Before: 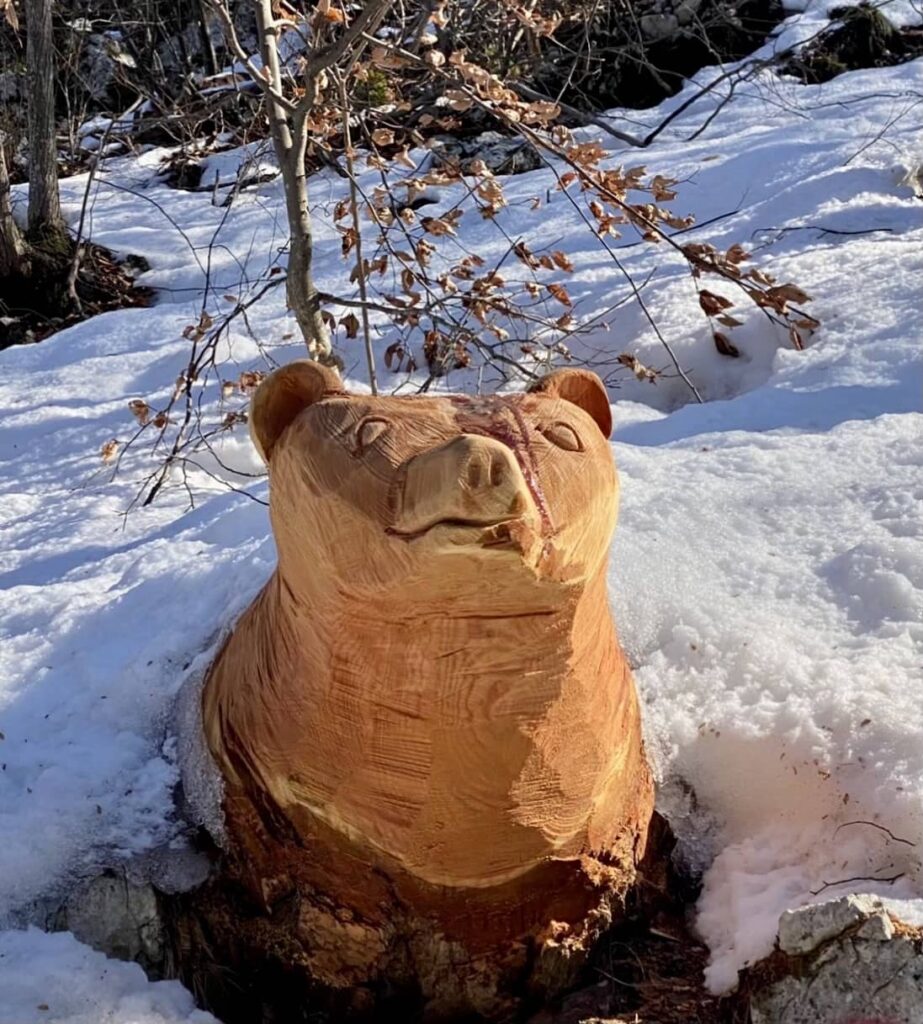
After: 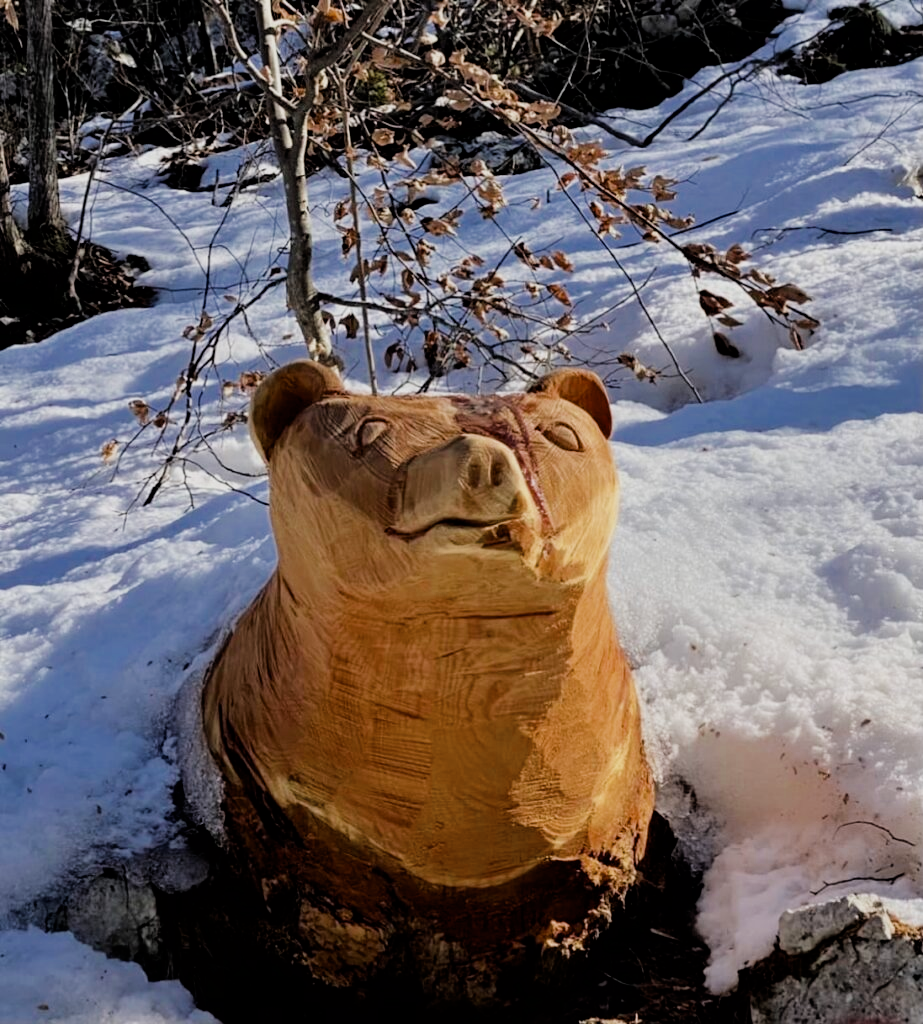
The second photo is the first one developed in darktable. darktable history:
filmic rgb: black relative exposure -5.07 EV, white relative exposure 3.53 EV, hardness 3.18, contrast 1.199, highlights saturation mix -49.19%
color balance rgb: perceptual saturation grading › global saturation 25.169%, perceptual brilliance grading › global brilliance 1.639%, perceptual brilliance grading › highlights -3.985%, global vibrance 20%
color zones: curves: ch0 [(0, 0.5) (0.125, 0.4) (0.25, 0.5) (0.375, 0.4) (0.5, 0.4) (0.625, 0.35) (0.75, 0.35) (0.875, 0.5)]; ch1 [(0, 0.35) (0.125, 0.45) (0.25, 0.35) (0.375, 0.35) (0.5, 0.35) (0.625, 0.35) (0.75, 0.45) (0.875, 0.35)]; ch2 [(0, 0.6) (0.125, 0.5) (0.25, 0.5) (0.375, 0.6) (0.5, 0.6) (0.625, 0.5) (0.75, 0.5) (0.875, 0.5)]
